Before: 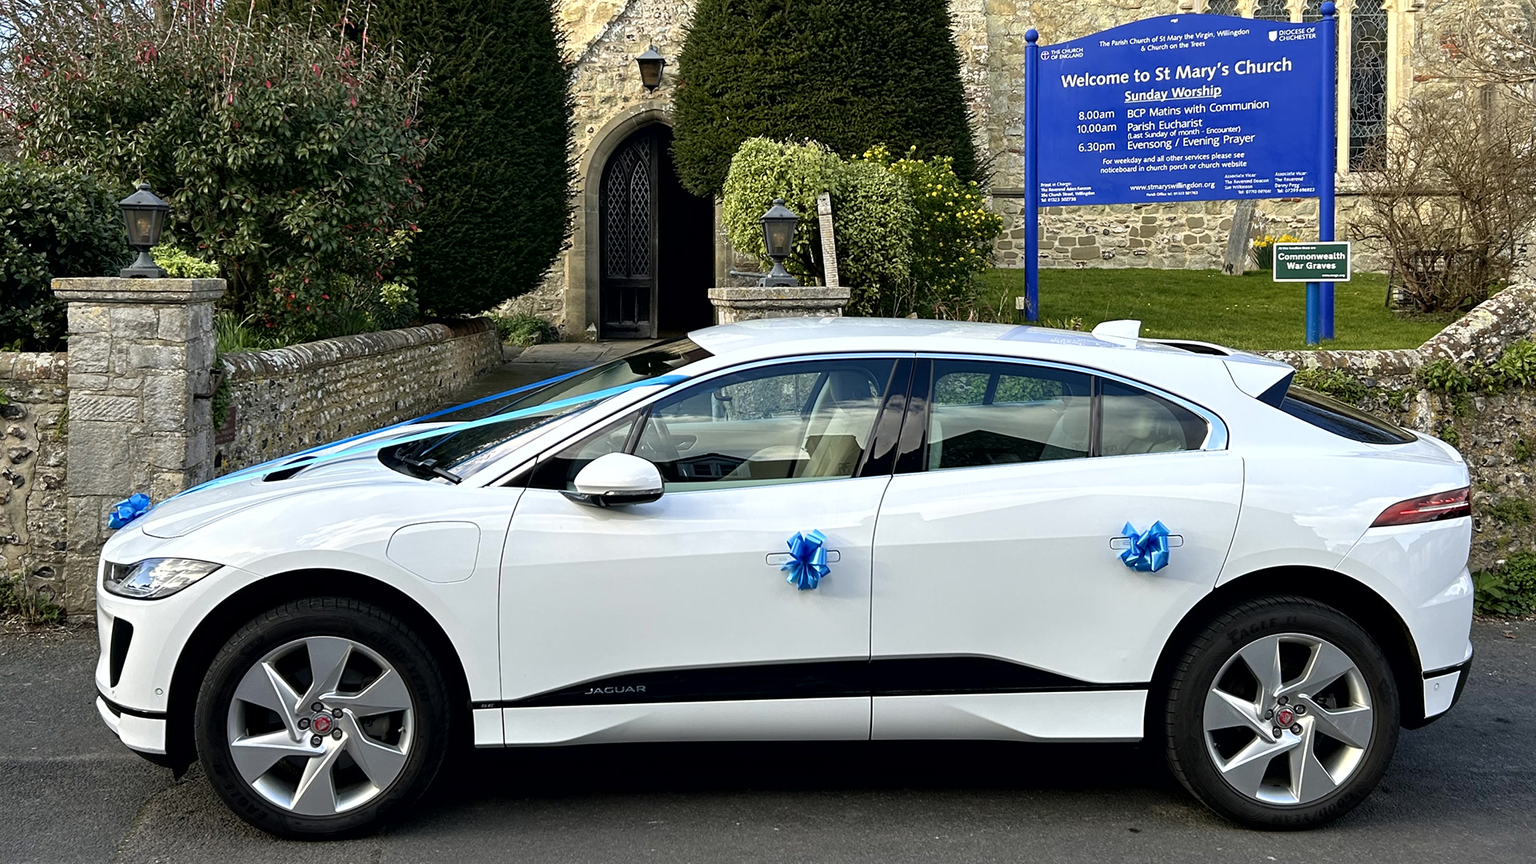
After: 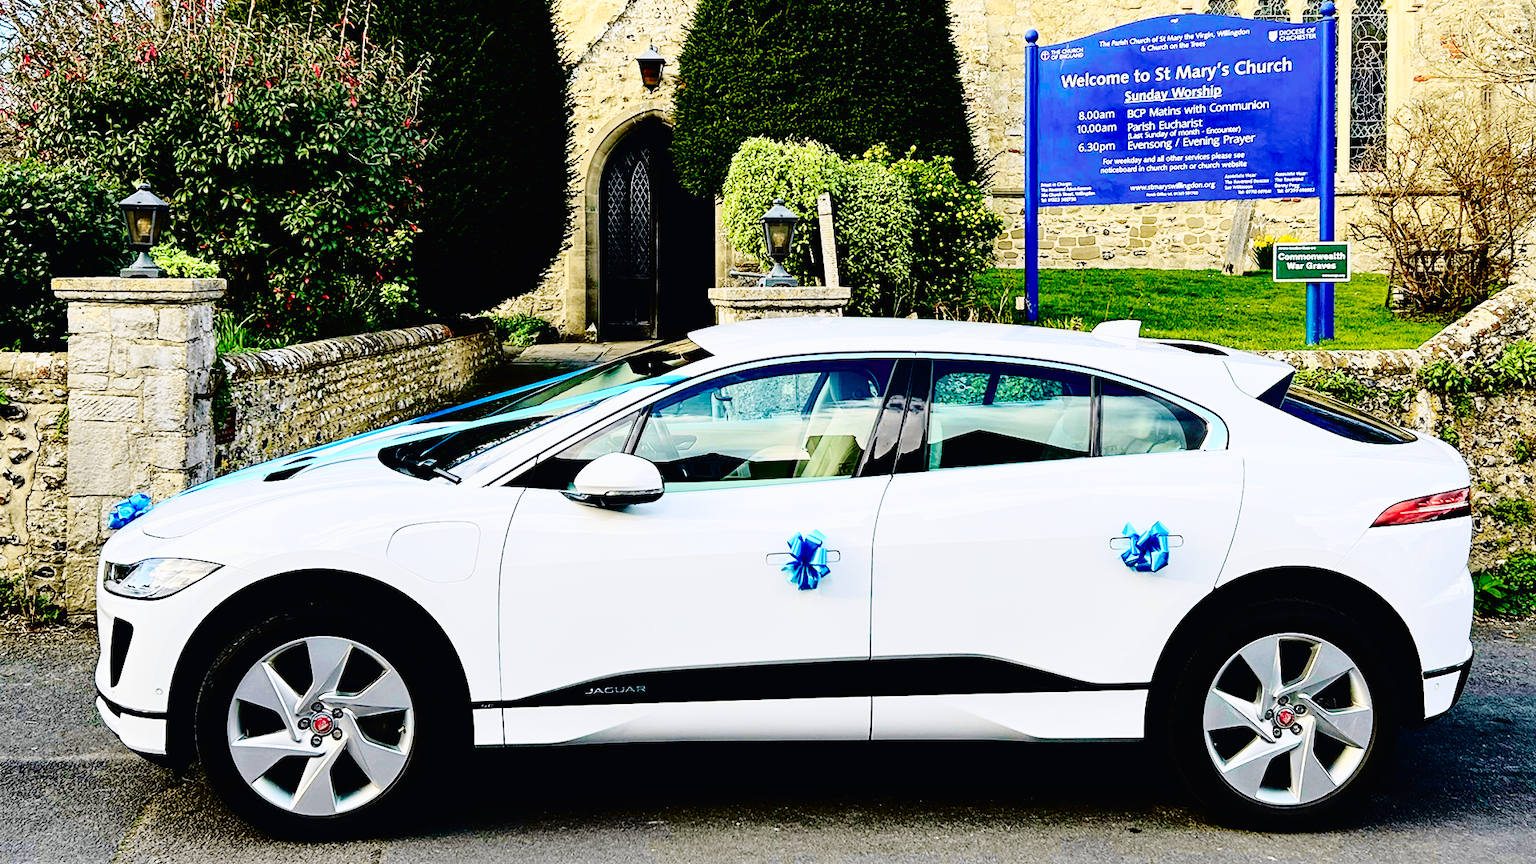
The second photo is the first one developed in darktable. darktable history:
tone curve: curves: ch0 [(0, 0.011) (0.053, 0.026) (0.174, 0.115) (0.398, 0.444) (0.673, 0.775) (0.829, 0.906) (0.991, 0.981)]; ch1 [(0, 0) (0.276, 0.206) (0.409, 0.383) (0.473, 0.458) (0.492, 0.499) (0.521, 0.502) (0.546, 0.543) (0.585, 0.617) (0.659, 0.686) (0.78, 0.8) (1, 1)]; ch2 [(0, 0) (0.438, 0.449) (0.473, 0.469) (0.503, 0.5) (0.523, 0.538) (0.562, 0.598) (0.612, 0.635) (0.695, 0.713) (1, 1)], color space Lab, independent channels, preserve colors none
base curve: curves: ch0 [(0, 0) (0.036, 0.01) (0.123, 0.254) (0.258, 0.504) (0.507, 0.748) (1, 1)], preserve colors none
